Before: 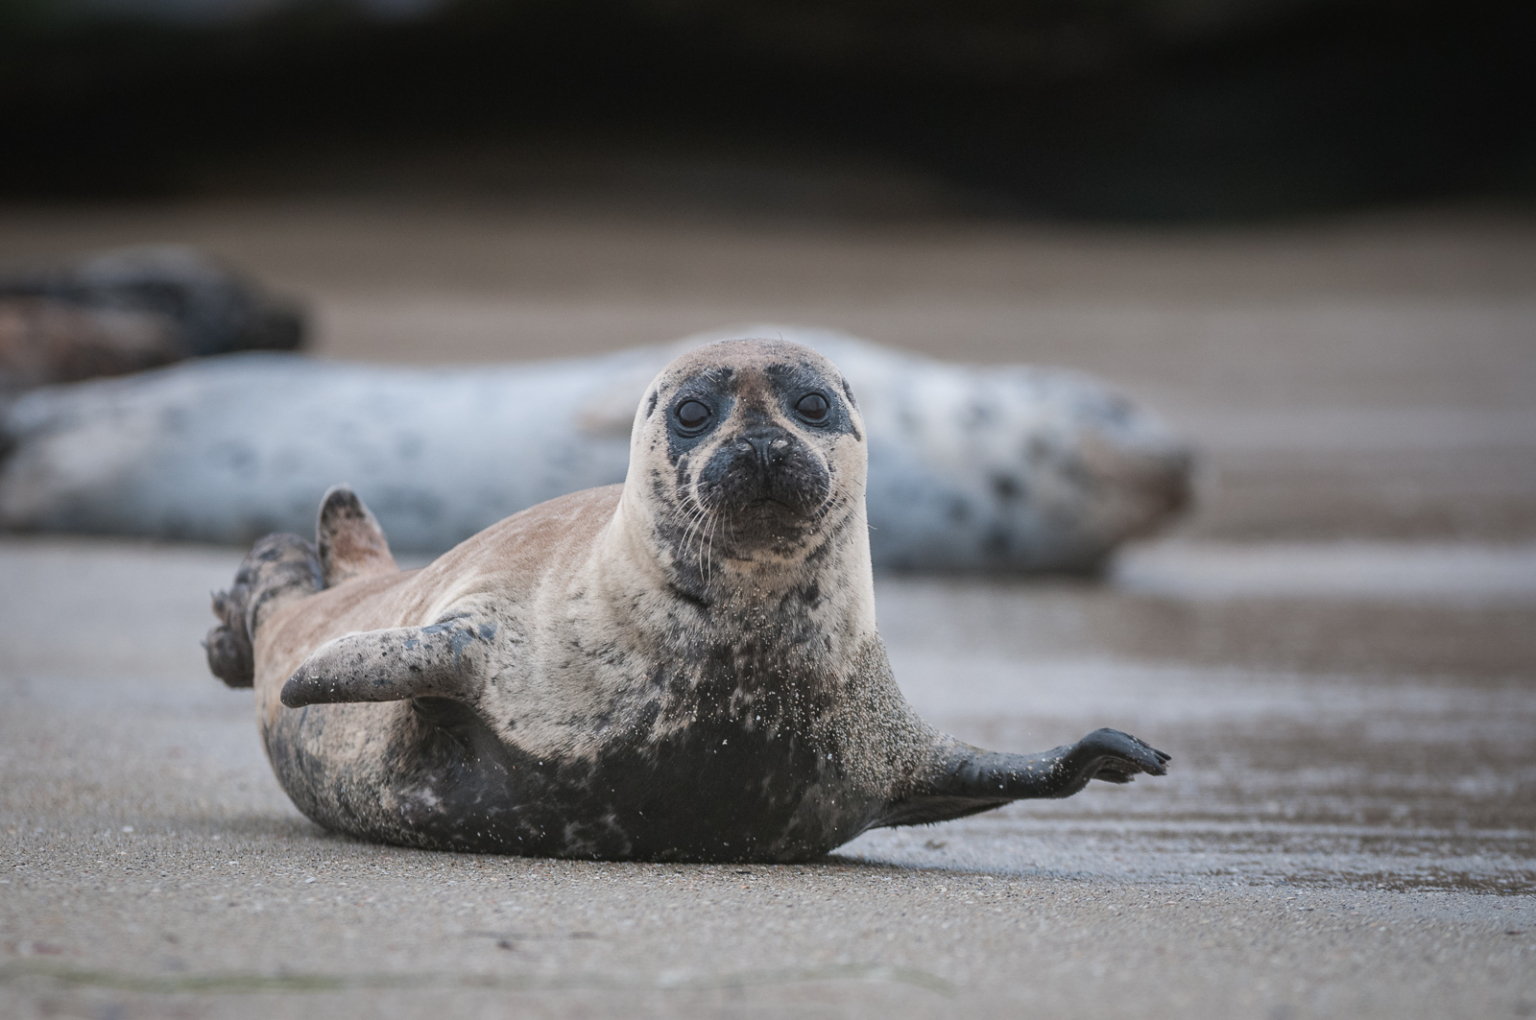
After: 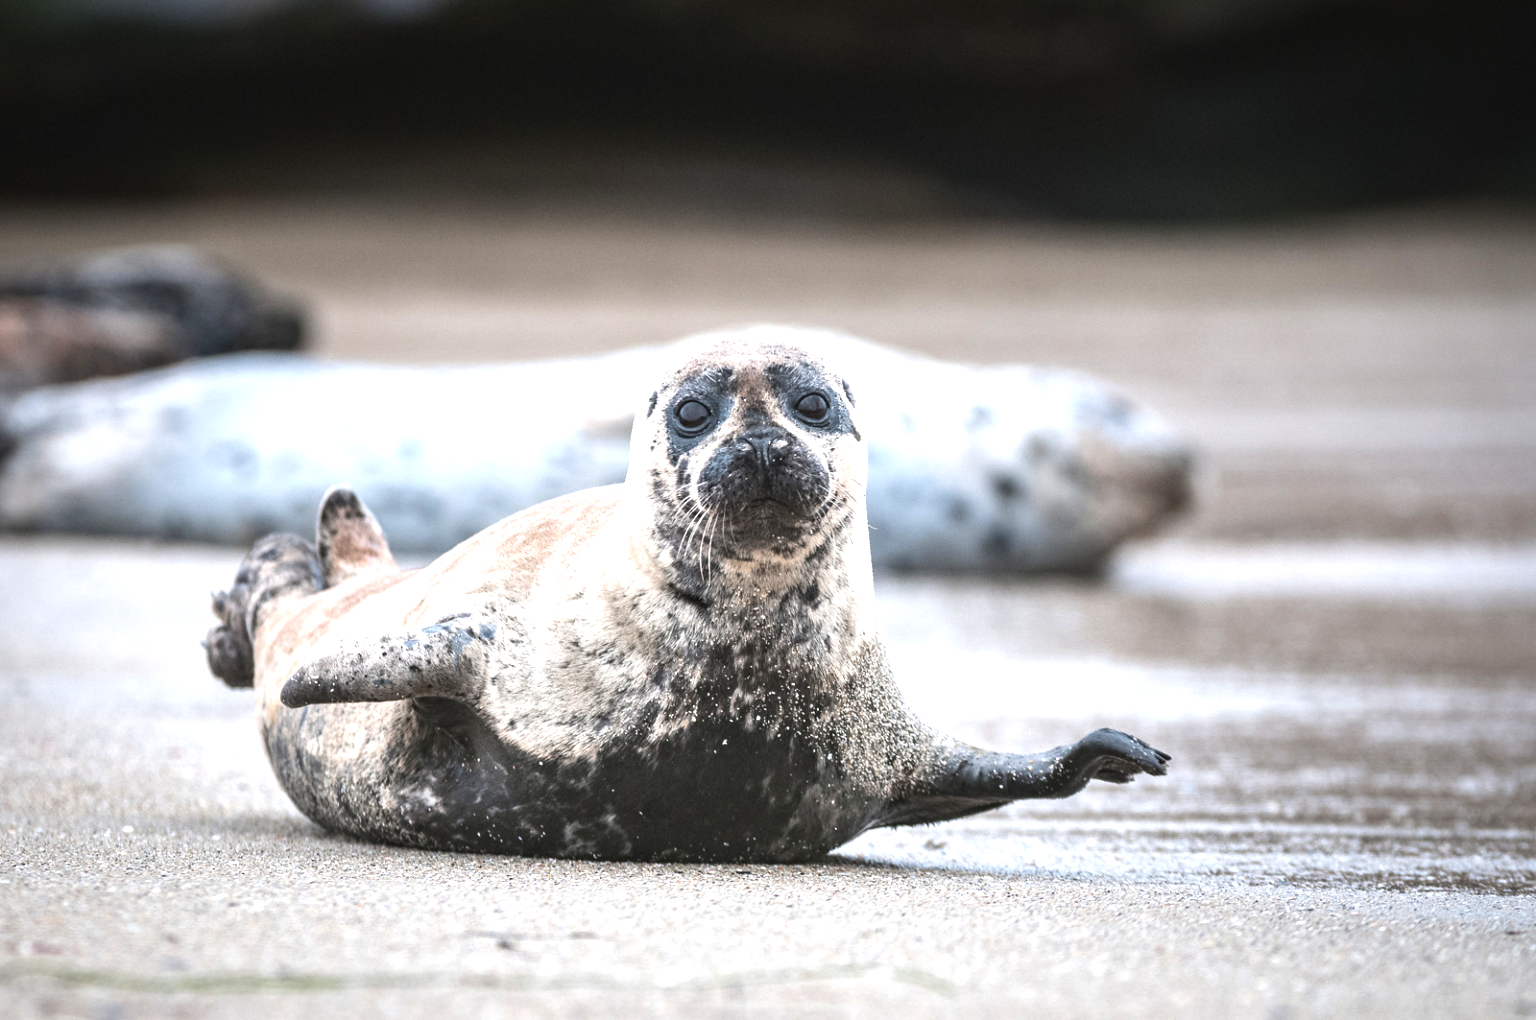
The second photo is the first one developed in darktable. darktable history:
exposure: black level correction 0, exposure 0.9 EV, compensate highlight preservation false
contrast equalizer: y [[0.5, 0.501, 0.532, 0.538, 0.54, 0.541], [0.5 ×6], [0.5 ×6], [0 ×6], [0 ×6]]
tone equalizer: -8 EV -0.417 EV, -7 EV -0.389 EV, -6 EV -0.333 EV, -5 EV -0.222 EV, -3 EV 0.222 EV, -2 EV 0.333 EV, -1 EV 0.389 EV, +0 EV 0.417 EV, edges refinement/feathering 500, mask exposure compensation -1.57 EV, preserve details no
